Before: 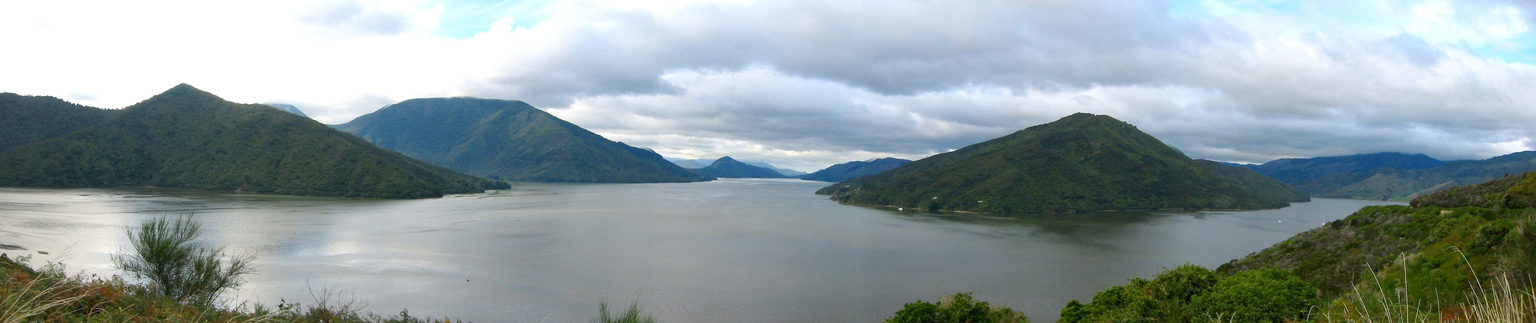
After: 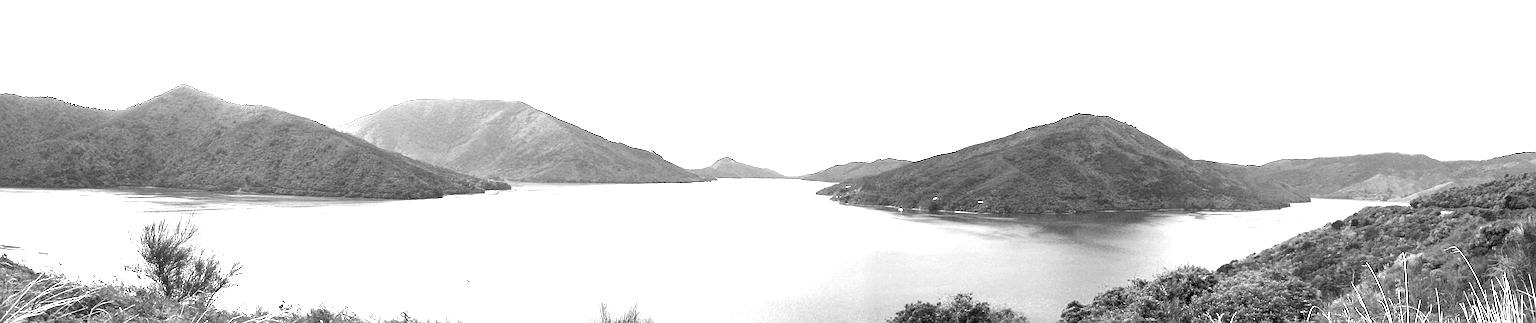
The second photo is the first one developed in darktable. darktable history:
tone equalizer: -8 EV -0.417 EV, -7 EV -0.389 EV, -6 EV -0.333 EV, -5 EV -0.222 EV, -3 EV 0.222 EV, -2 EV 0.333 EV, -1 EV 0.389 EV, +0 EV 0.417 EV, edges refinement/feathering 500, mask exposure compensation -1.57 EV, preserve details no
color contrast: green-magenta contrast 0, blue-yellow contrast 0
exposure: black level correction 0.001, exposure 1.822 EV, compensate exposure bias true, compensate highlight preservation false
sharpen: on, module defaults
